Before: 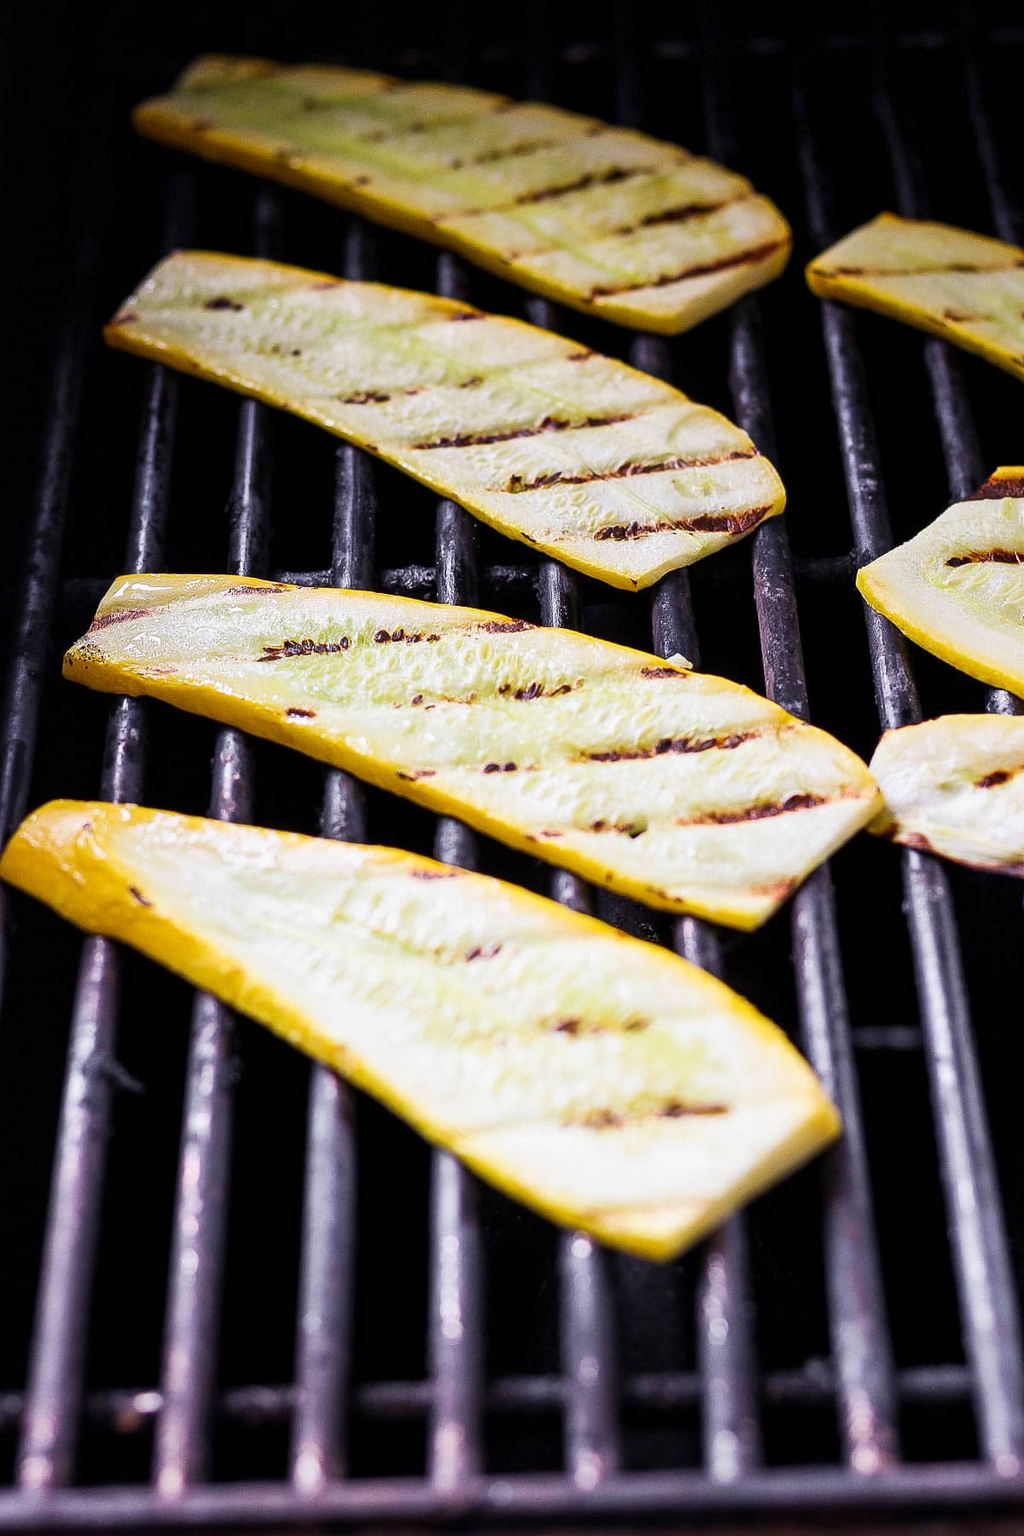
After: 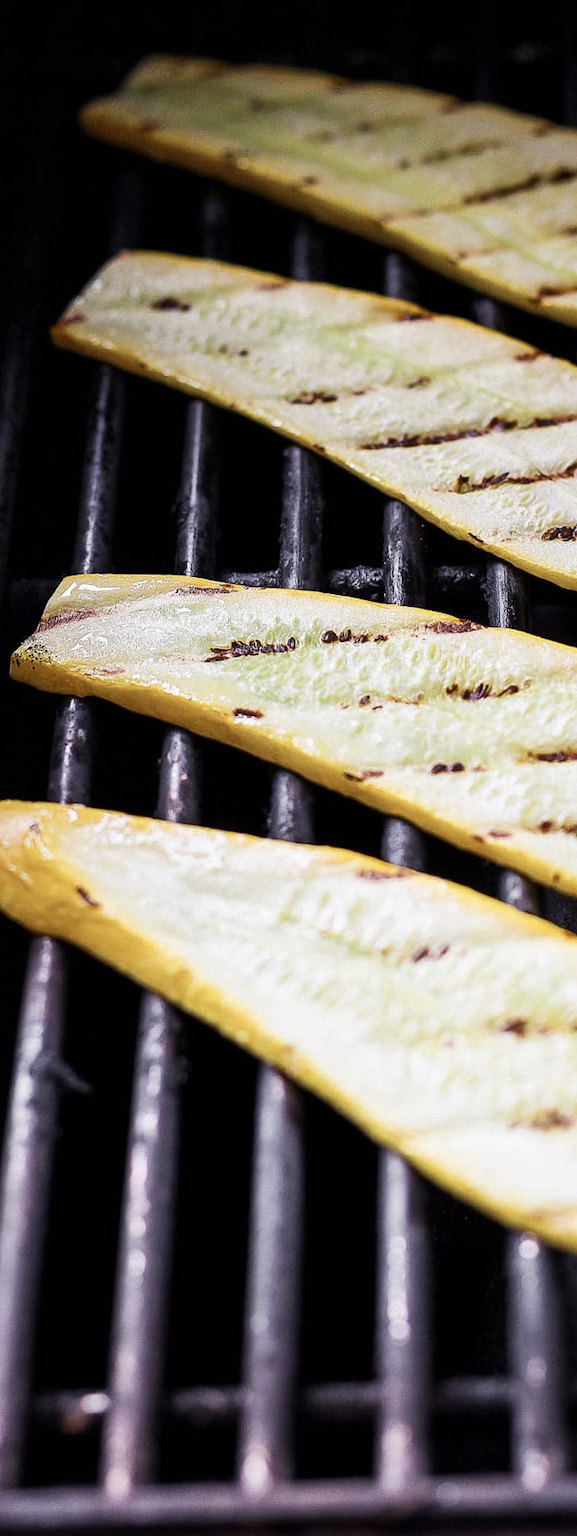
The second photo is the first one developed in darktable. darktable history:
crop: left 5.199%, right 38.407%
color zones: curves: ch0 [(0, 0.5) (0.125, 0.4) (0.25, 0.5) (0.375, 0.4) (0.5, 0.4) (0.625, 0.35) (0.75, 0.35) (0.875, 0.5)]; ch1 [(0, 0.35) (0.125, 0.45) (0.25, 0.35) (0.375, 0.35) (0.5, 0.35) (0.625, 0.35) (0.75, 0.45) (0.875, 0.35)]; ch2 [(0, 0.6) (0.125, 0.5) (0.25, 0.5) (0.375, 0.6) (0.5, 0.6) (0.625, 0.5) (0.75, 0.5) (0.875, 0.5)]
